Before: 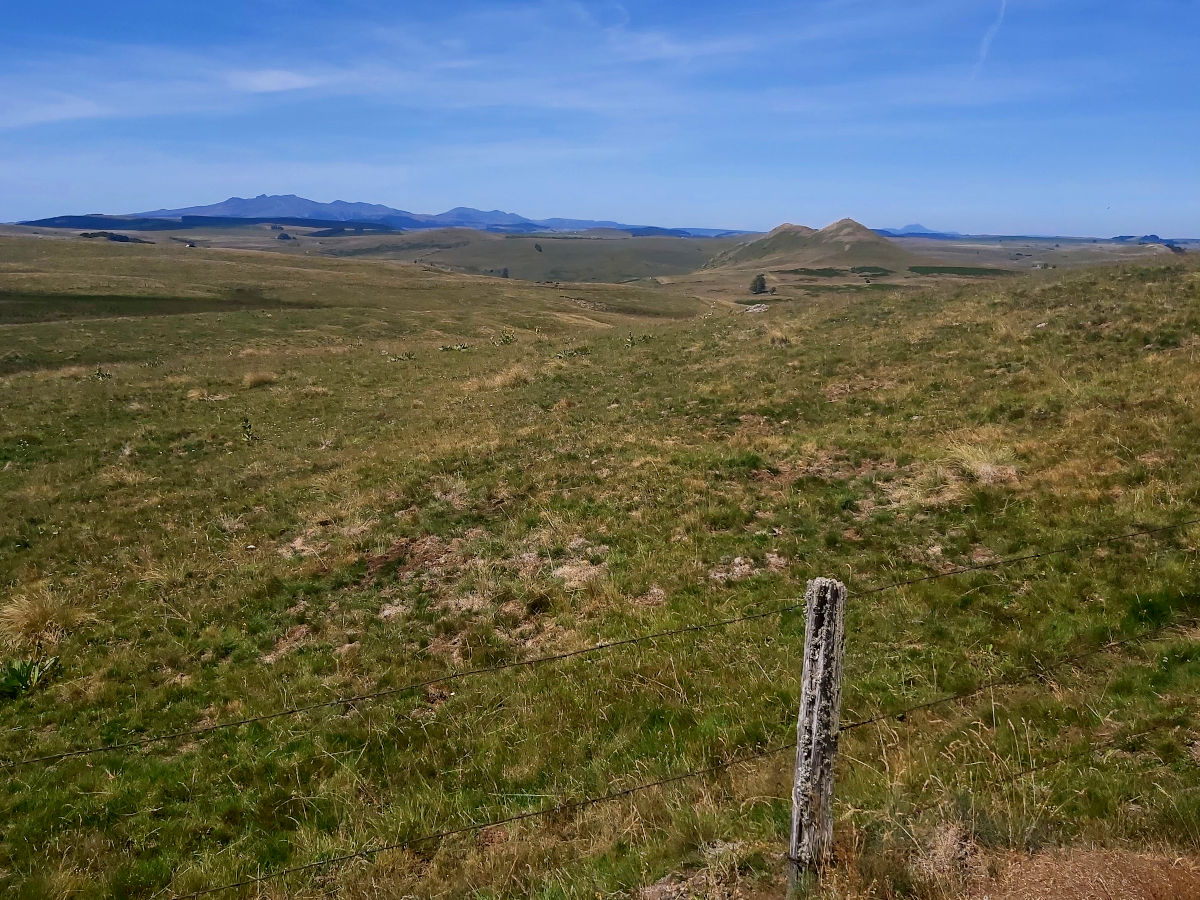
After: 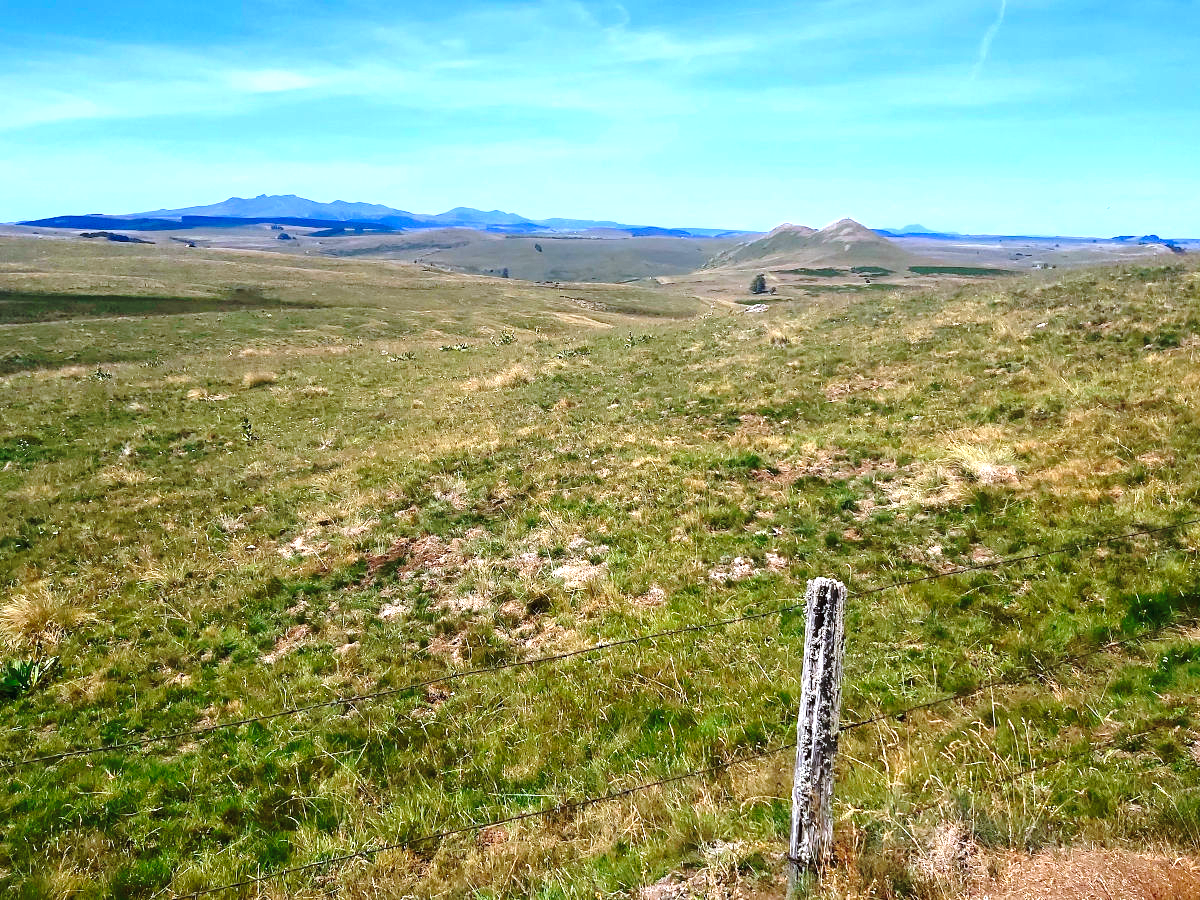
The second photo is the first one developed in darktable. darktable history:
color calibration: x 0.37, y 0.382, temperature 4307.2 K, clip negative RGB from gamut false
exposure: black level correction 0, exposure 1.456 EV, compensate highlight preservation false
base curve: curves: ch0 [(0, 0) (0.073, 0.04) (0.157, 0.139) (0.492, 0.492) (0.758, 0.758) (1, 1)], preserve colors none
